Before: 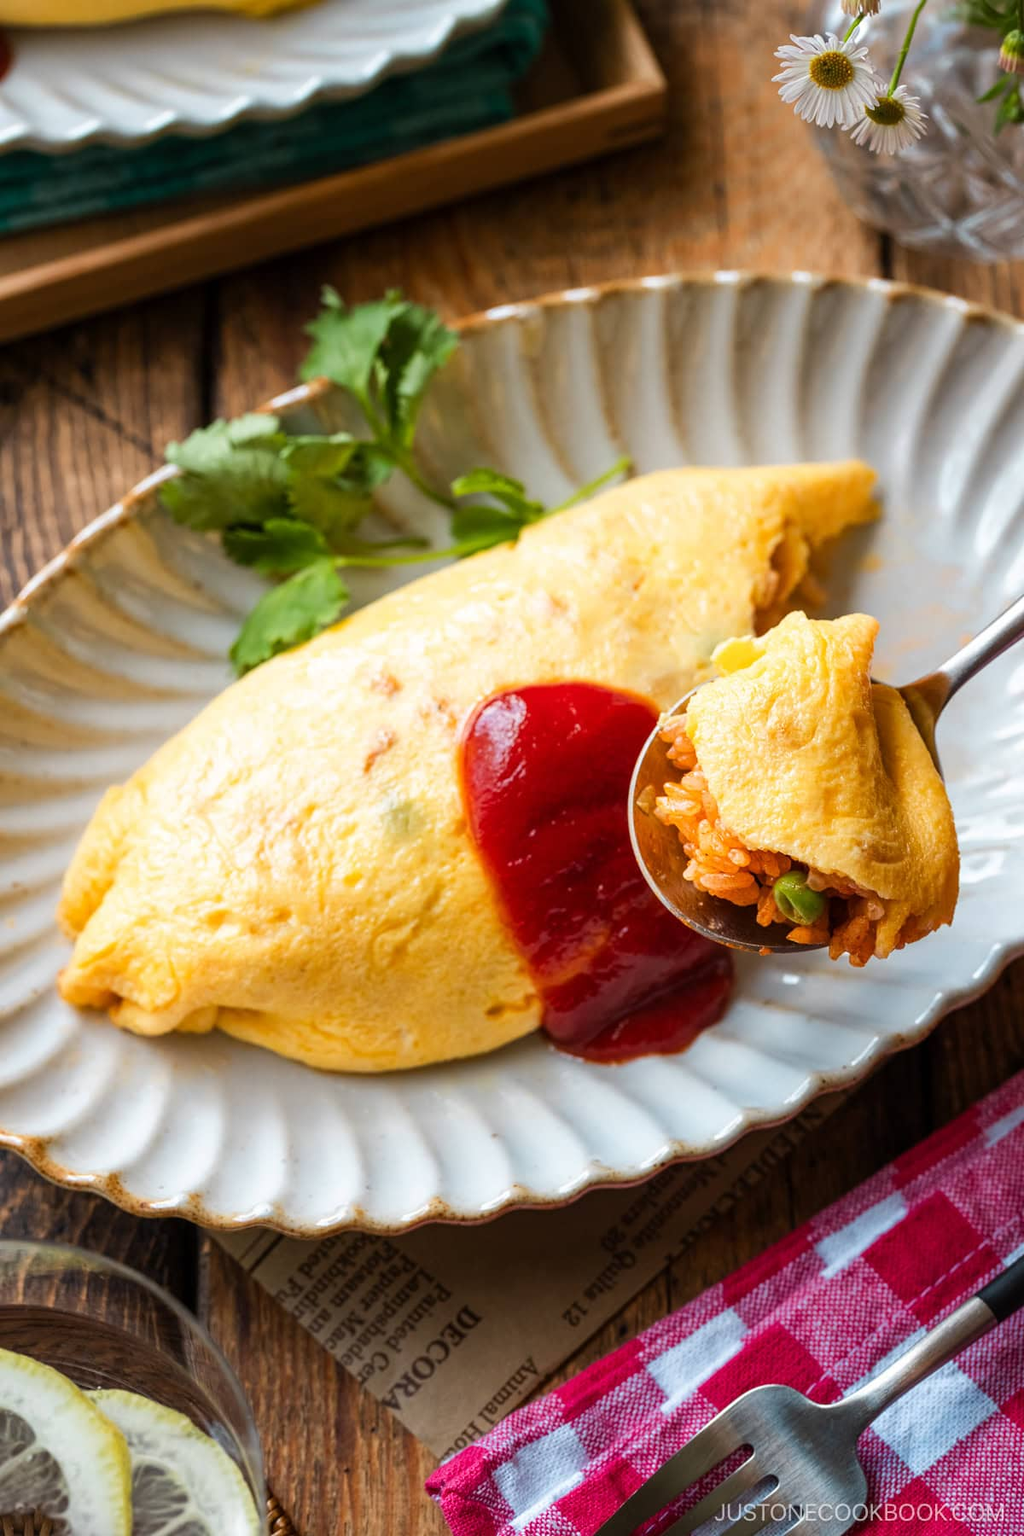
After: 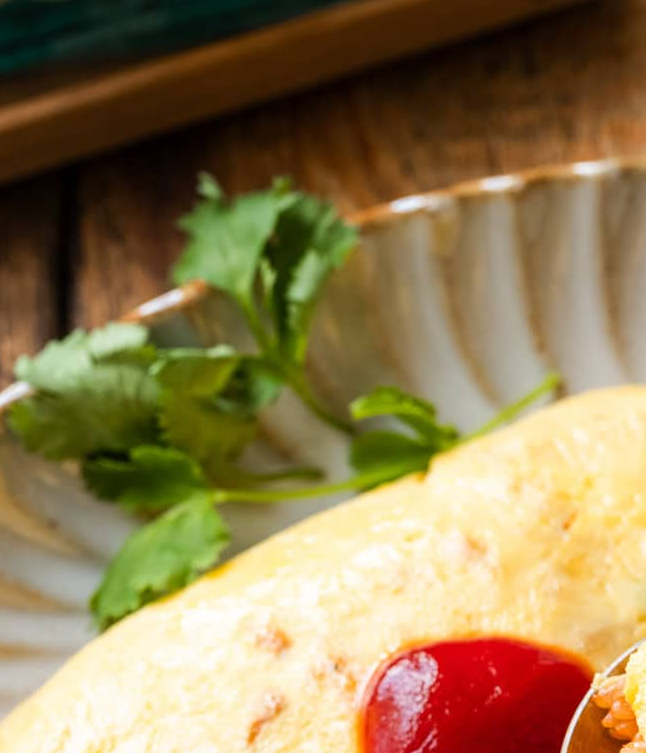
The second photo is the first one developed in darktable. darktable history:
crop: left 14.946%, top 9.054%, right 31.167%, bottom 49.101%
